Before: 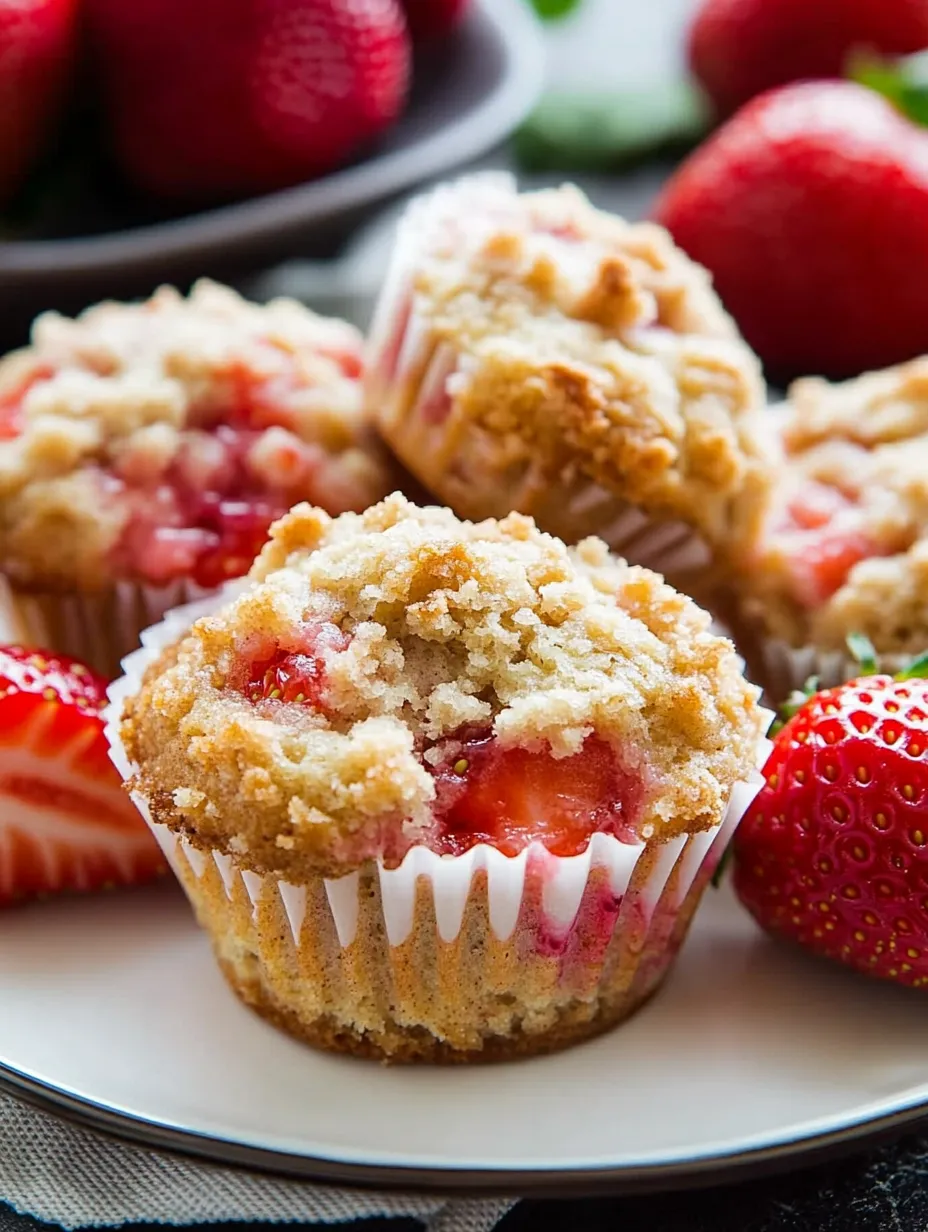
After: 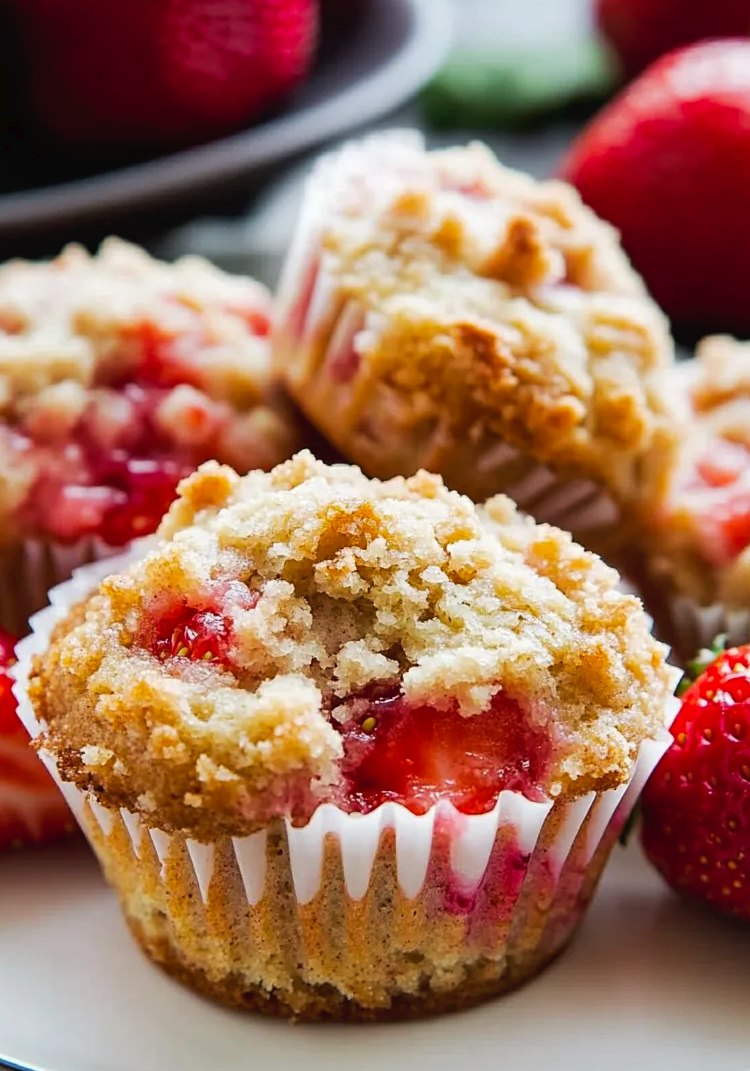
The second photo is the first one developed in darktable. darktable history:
shadows and highlights: shadows 25, highlights -25
crop: left 9.929%, top 3.475%, right 9.188%, bottom 9.529%
tone curve: curves: ch0 [(0, 0) (0.003, 0.019) (0.011, 0.019) (0.025, 0.022) (0.044, 0.026) (0.069, 0.032) (0.1, 0.052) (0.136, 0.081) (0.177, 0.123) (0.224, 0.17) (0.277, 0.219) (0.335, 0.276) (0.399, 0.344) (0.468, 0.421) (0.543, 0.508) (0.623, 0.604) (0.709, 0.705) (0.801, 0.797) (0.898, 0.894) (1, 1)], preserve colors none
